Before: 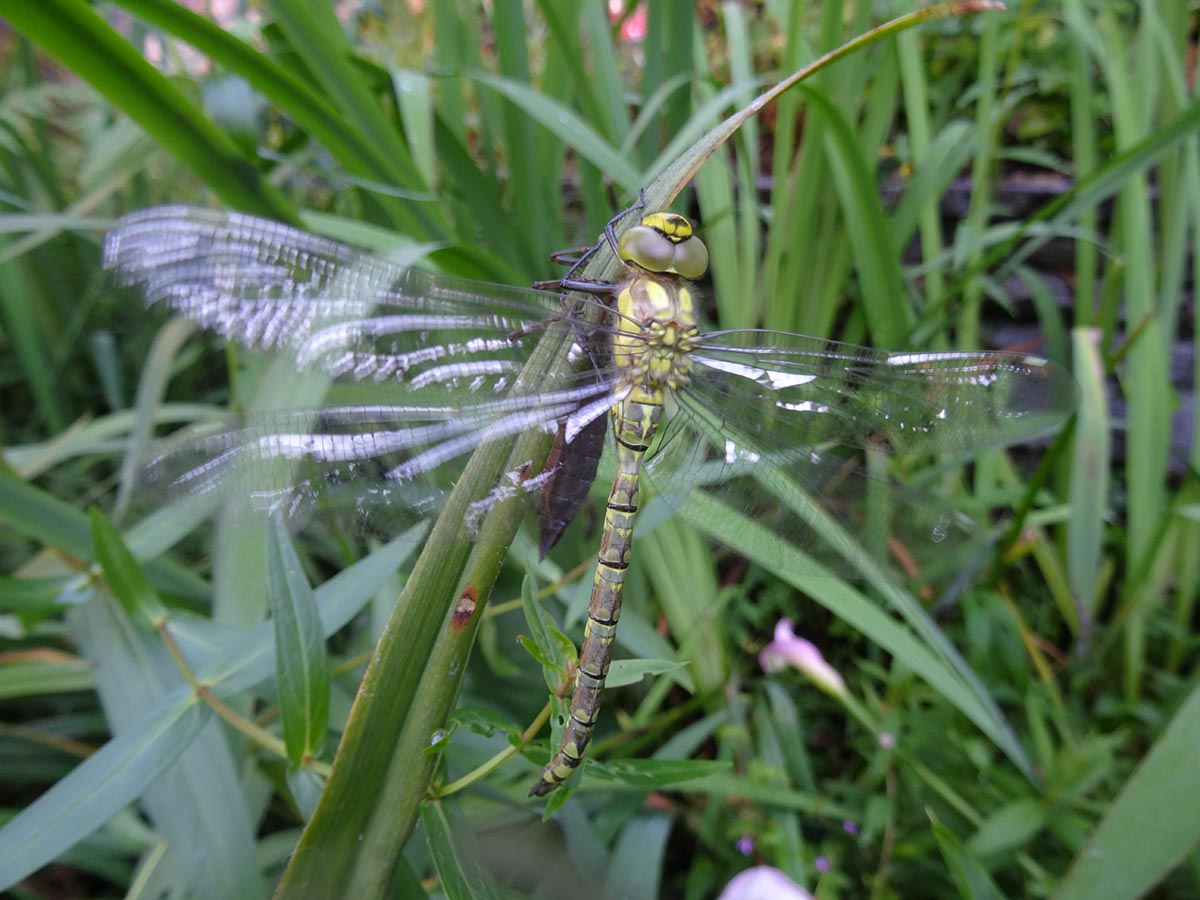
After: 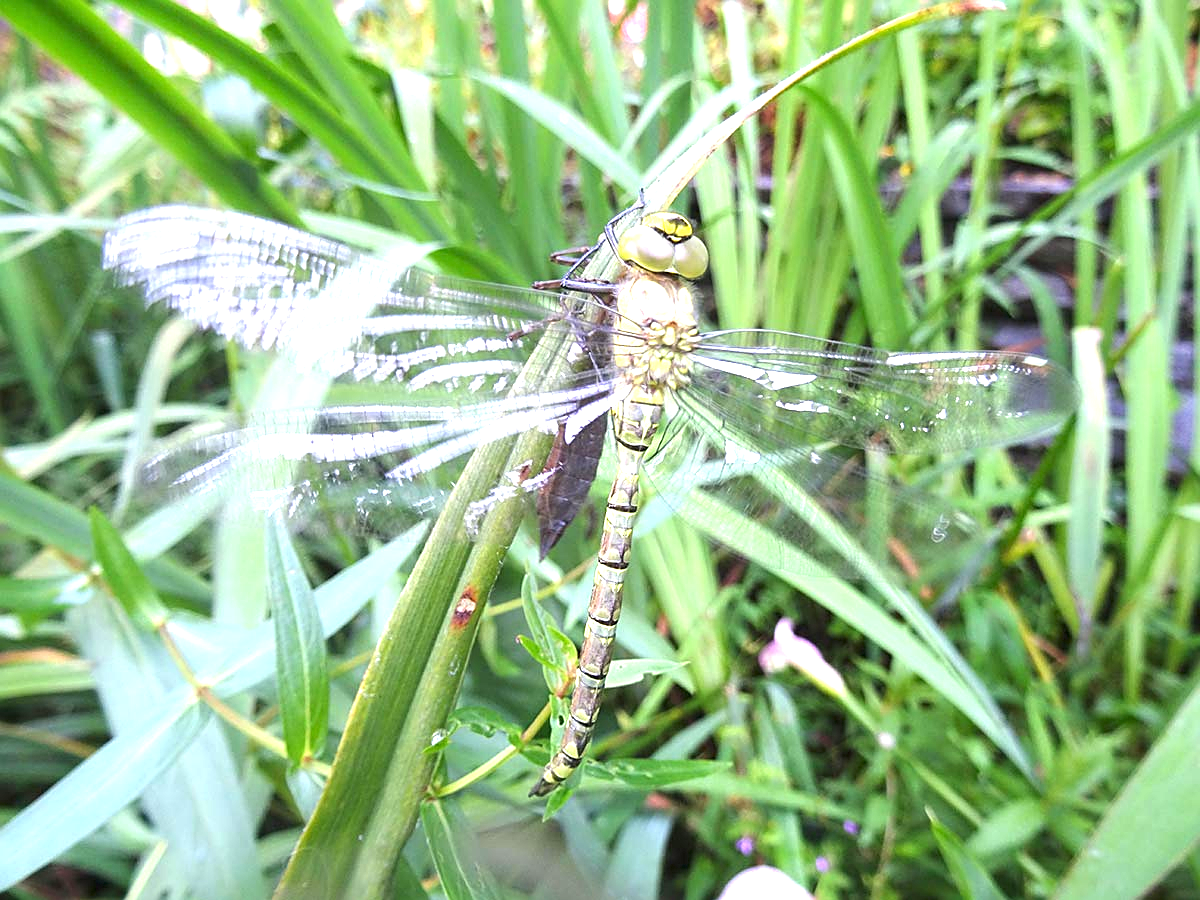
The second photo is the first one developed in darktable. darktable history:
exposure: black level correction 0, exposure 1.741 EV, compensate exposure bias true, compensate highlight preservation false
sharpen: on, module defaults
